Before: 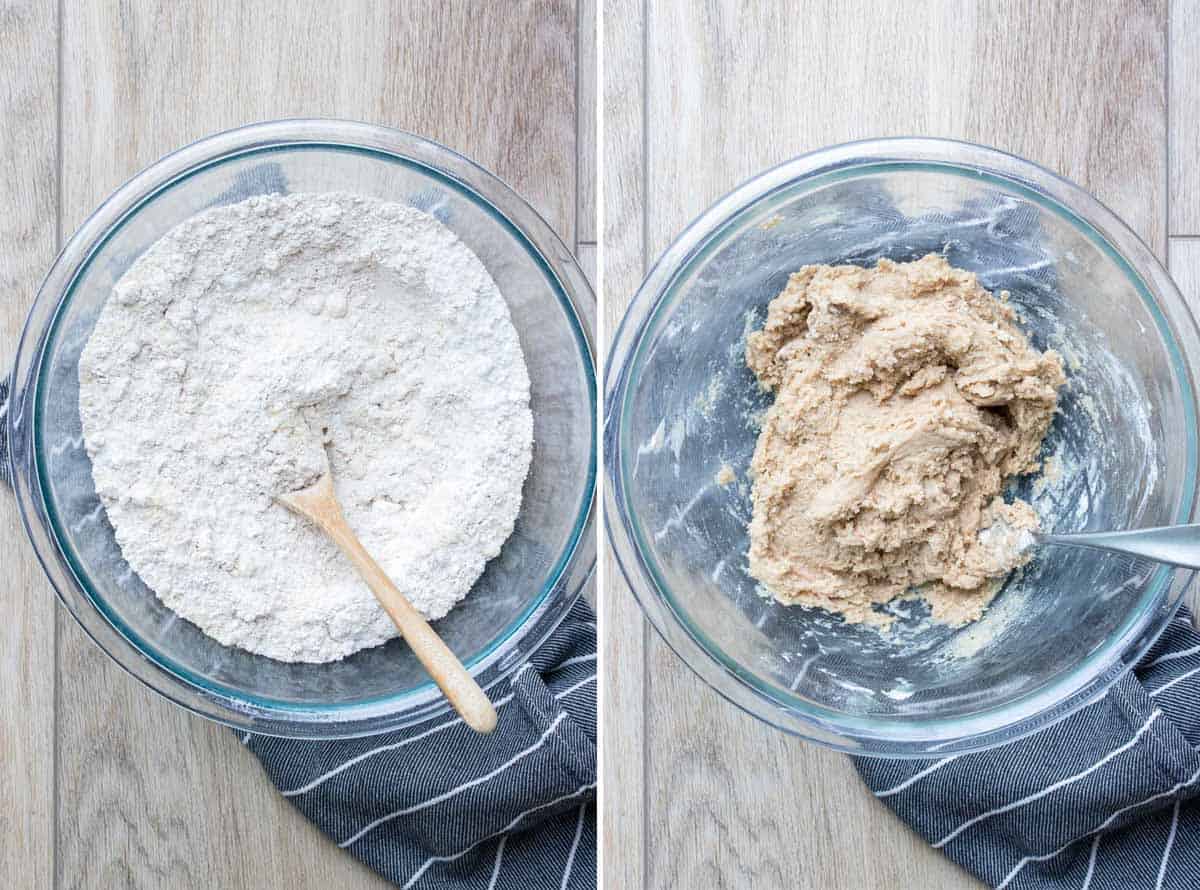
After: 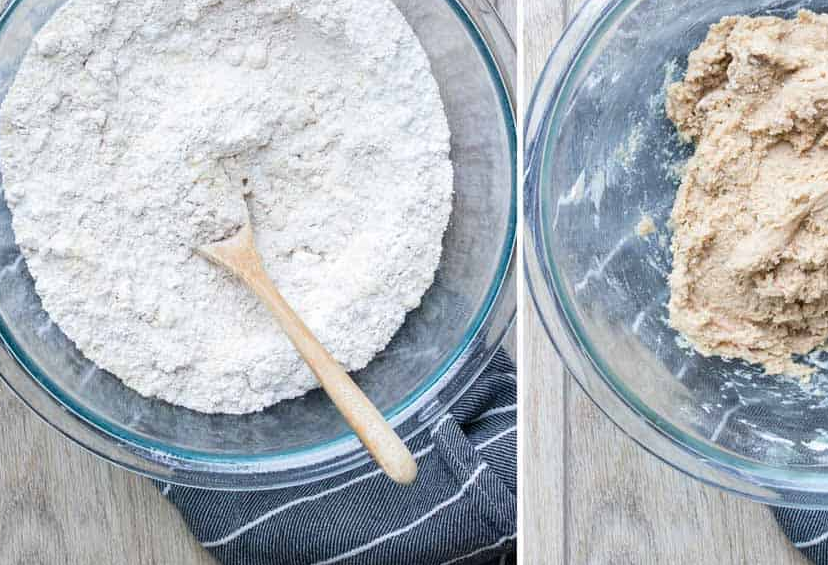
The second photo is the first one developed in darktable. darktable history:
crop: left 6.705%, top 28.087%, right 24.22%, bottom 8.379%
